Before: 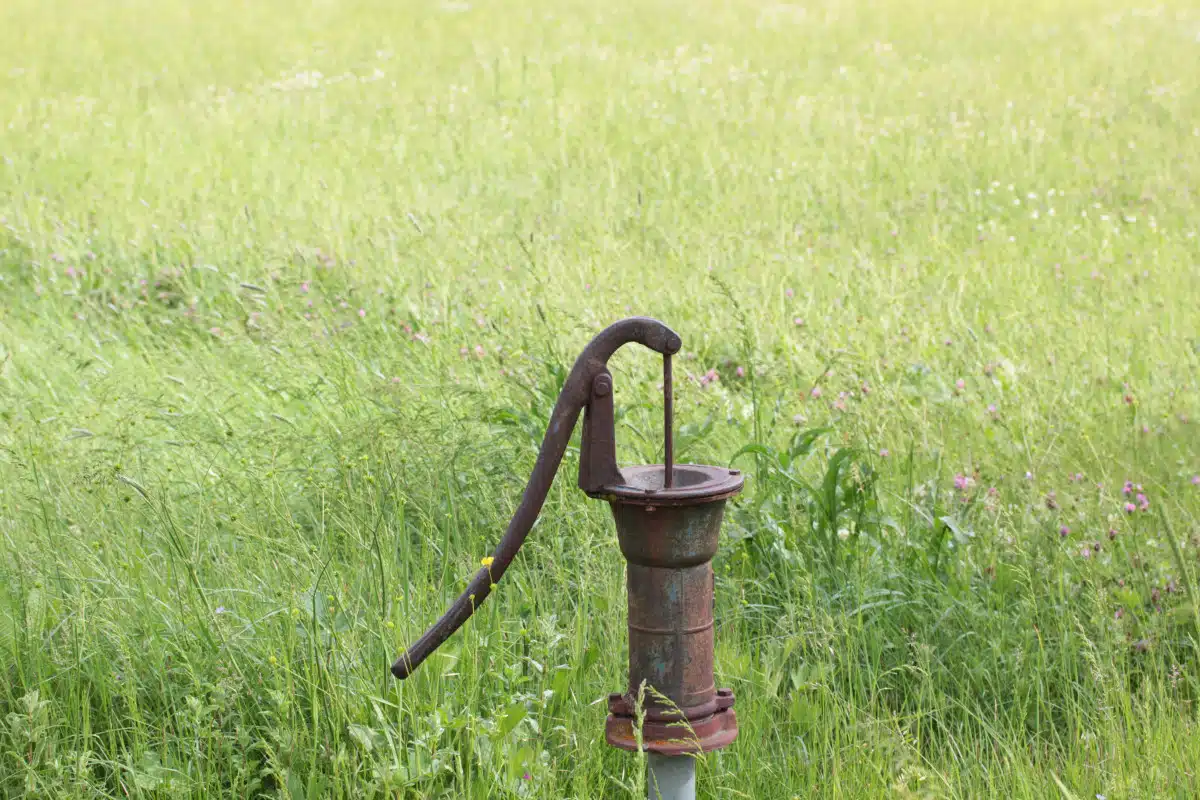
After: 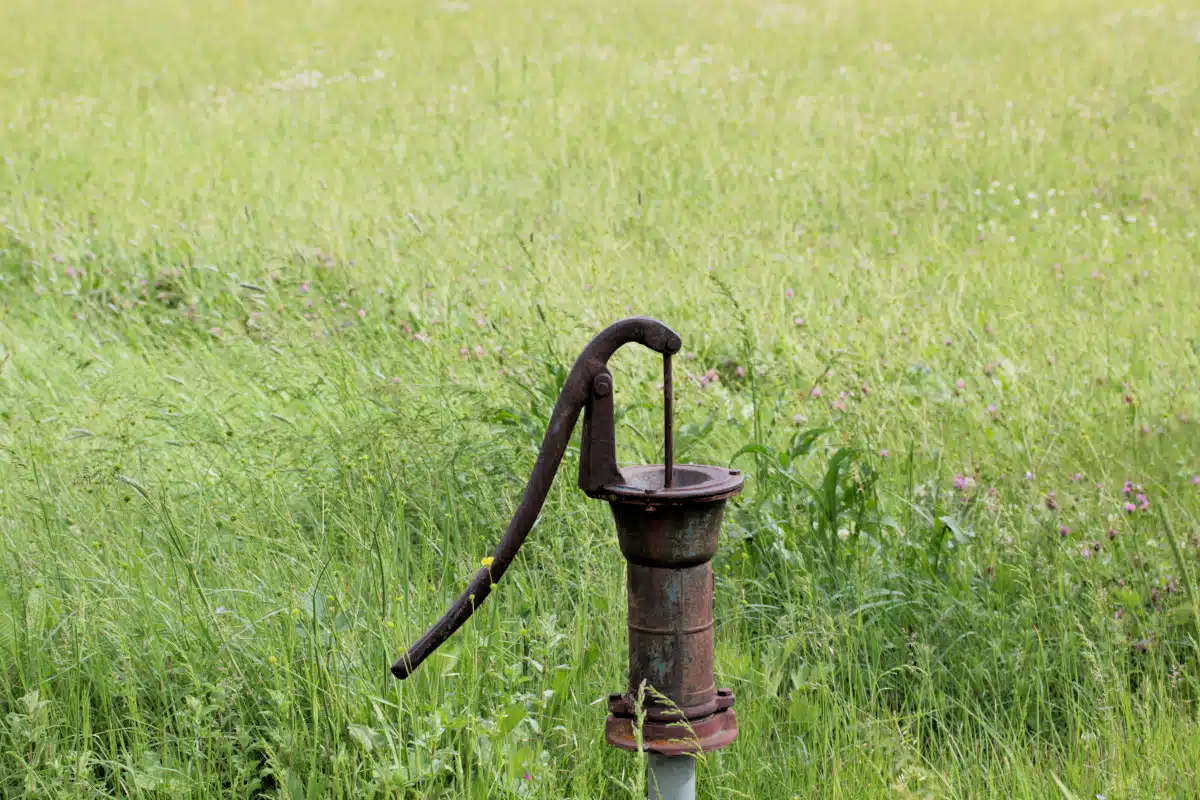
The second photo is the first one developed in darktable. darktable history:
filmic rgb: black relative exposure -3.94 EV, white relative exposure 3.14 EV, hardness 2.87, iterations of high-quality reconstruction 0
shadows and highlights: radius 336.38, shadows 28.51, soften with gaussian
